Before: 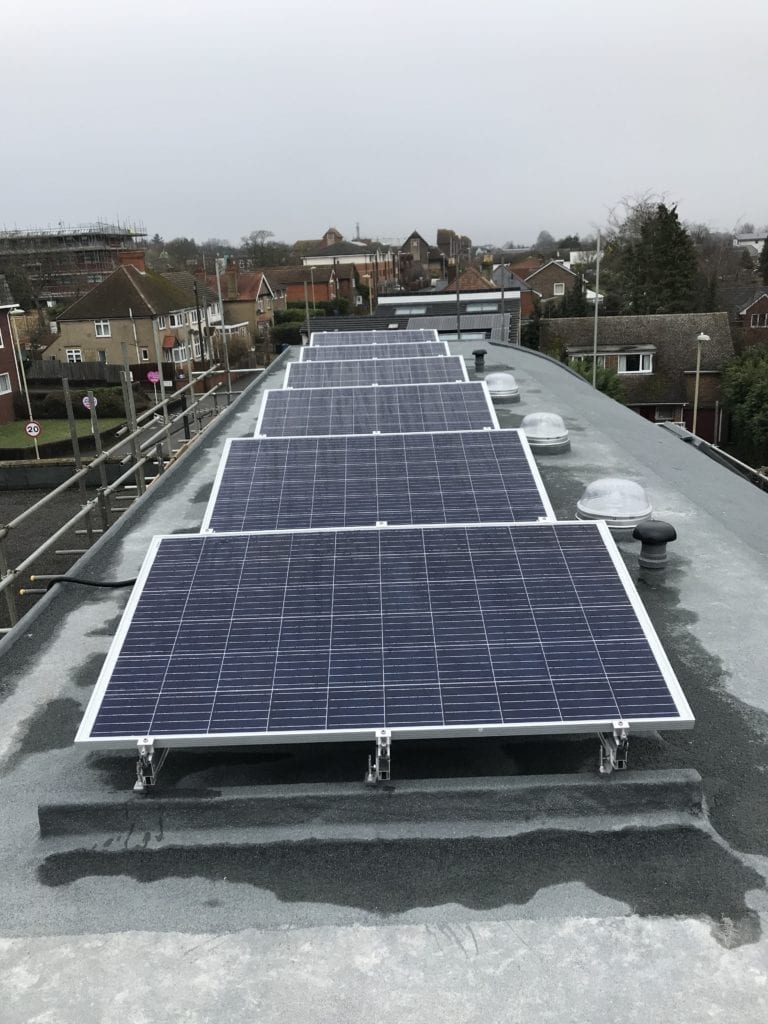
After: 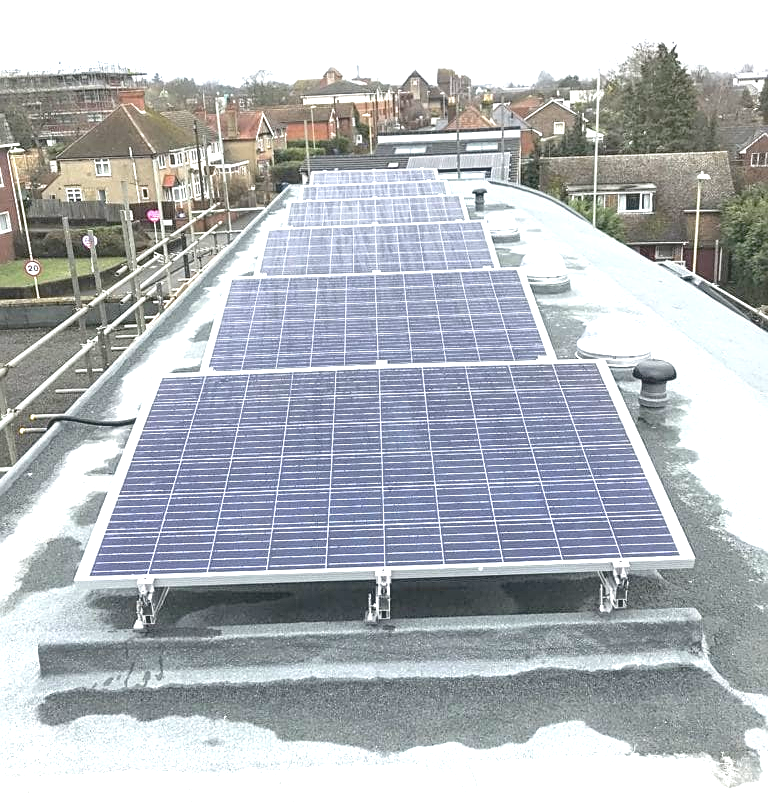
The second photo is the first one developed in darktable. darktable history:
contrast brightness saturation: contrast -0.157, brightness 0.054, saturation -0.119
crop and rotate: top 15.804%, bottom 5.352%
local contrast: detail 110%
sharpen: on, module defaults
exposure: black level correction 0.001, exposure 1.992 EV, compensate highlight preservation false
